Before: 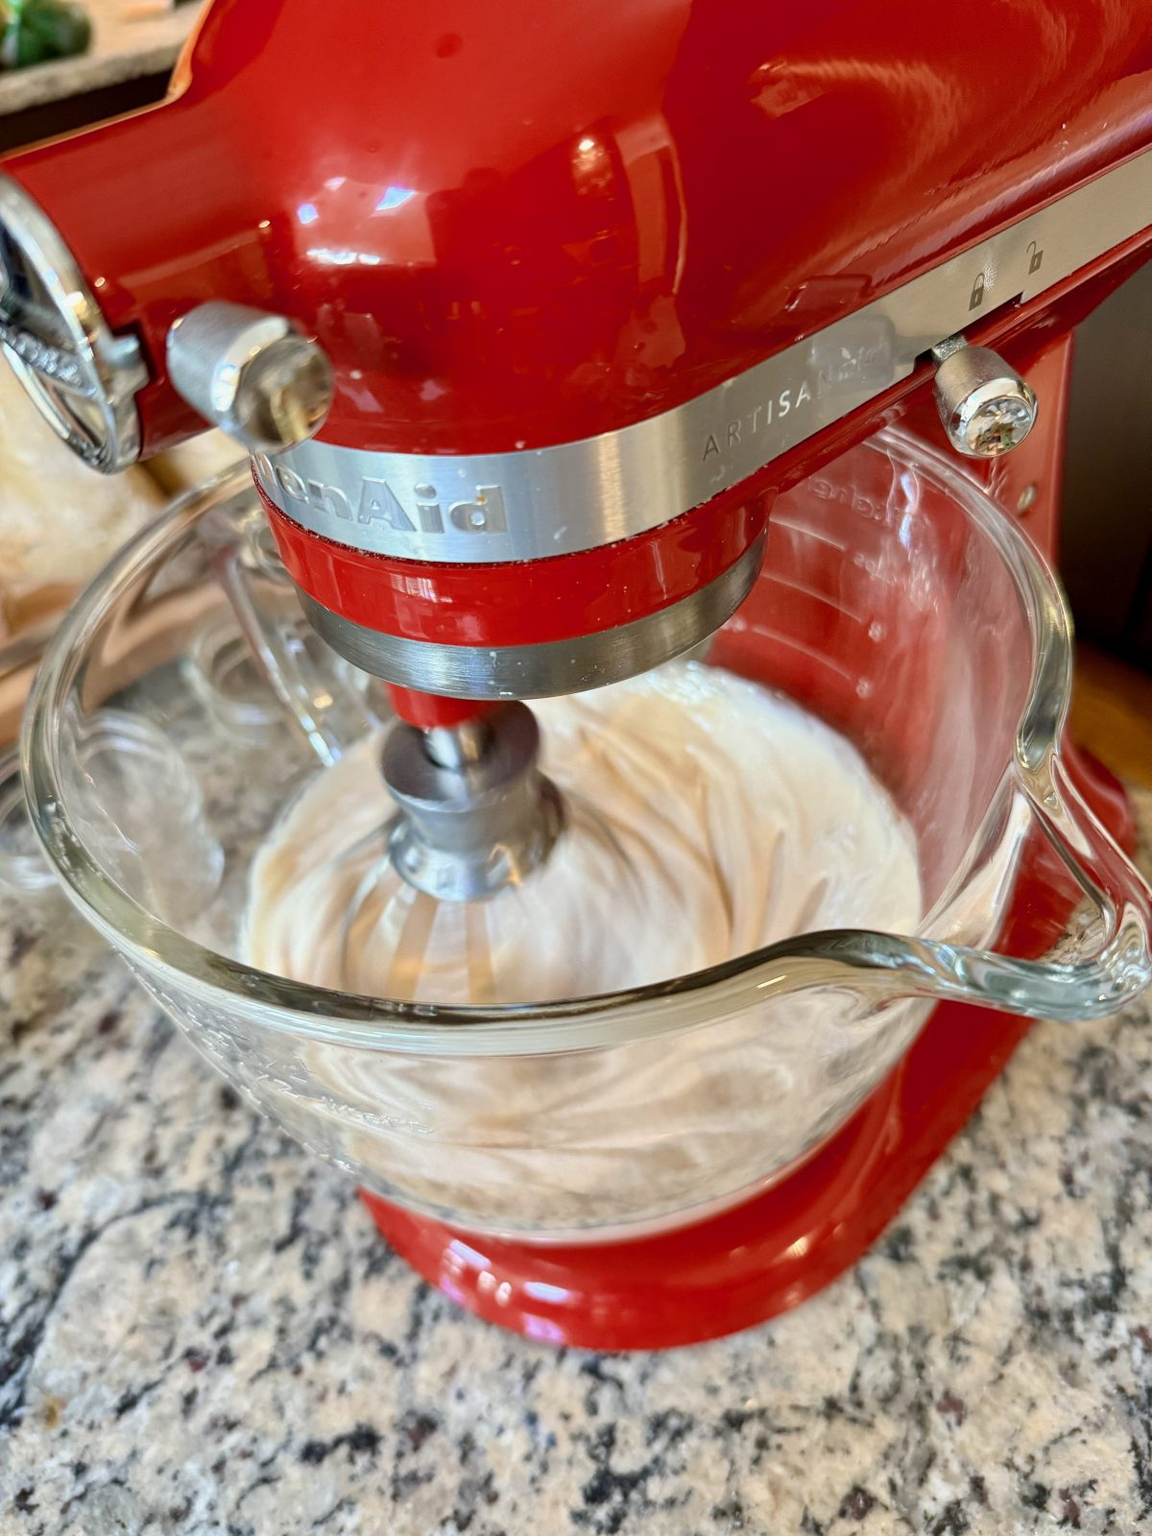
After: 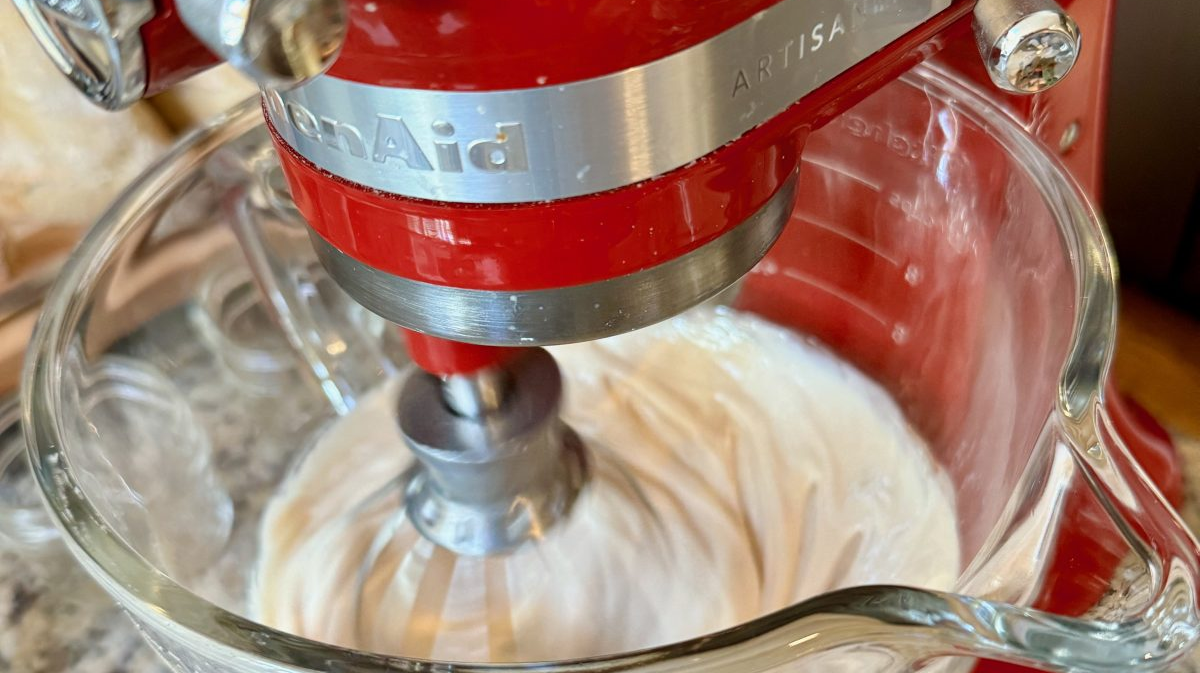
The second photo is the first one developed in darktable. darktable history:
crop and rotate: top 23.963%, bottom 33.918%
